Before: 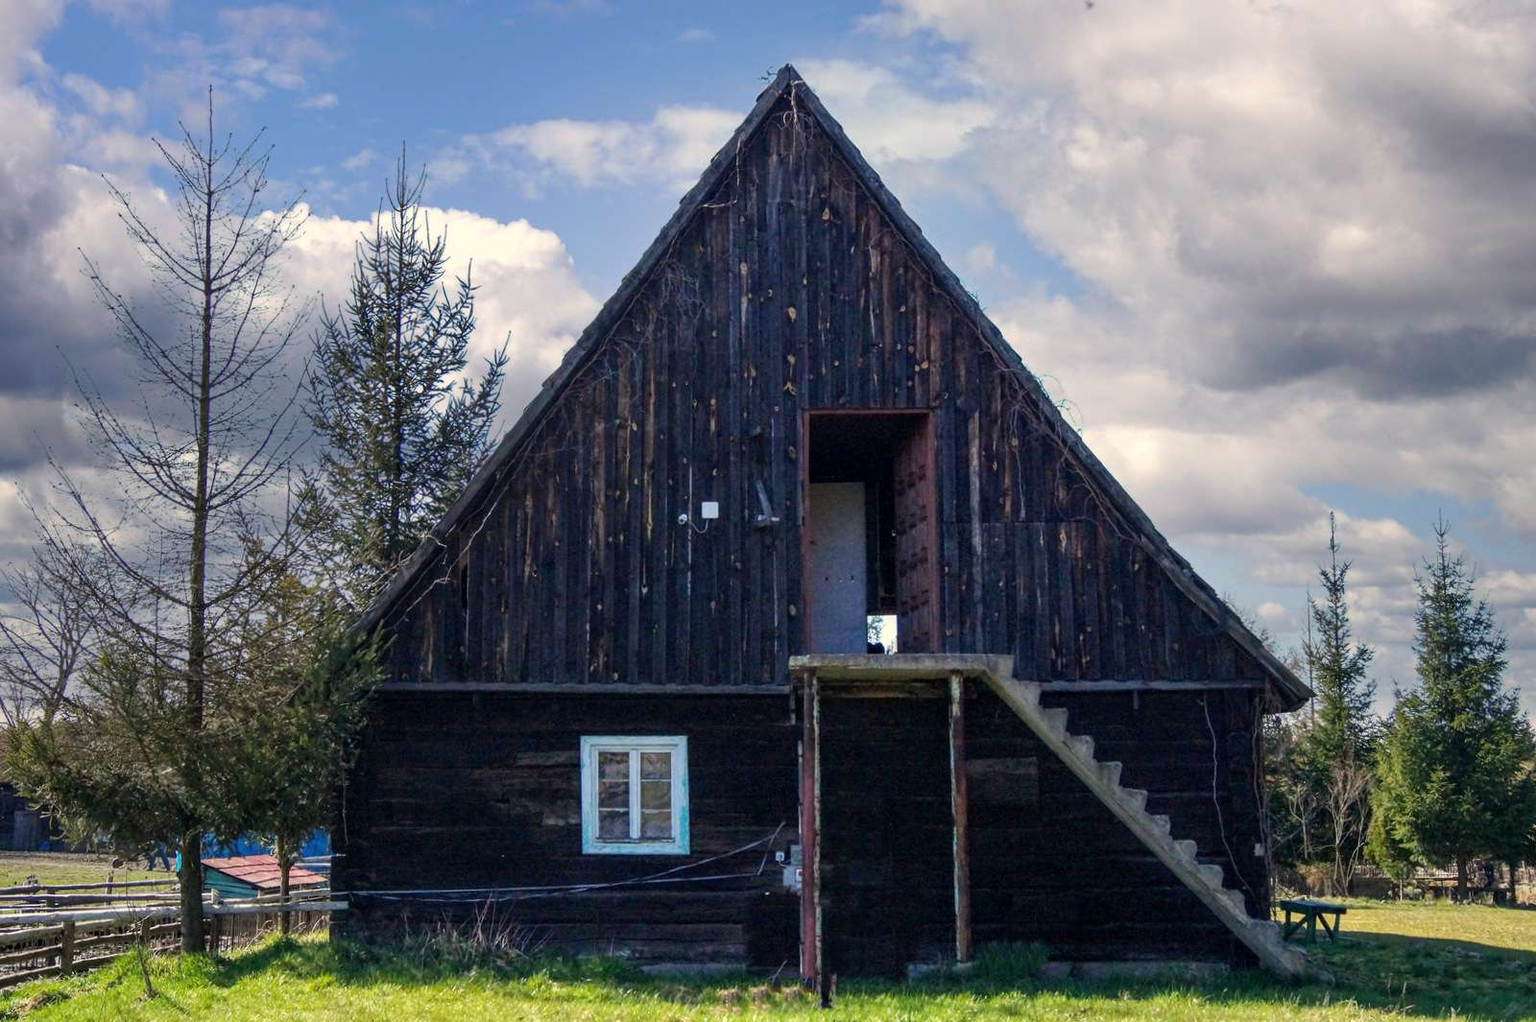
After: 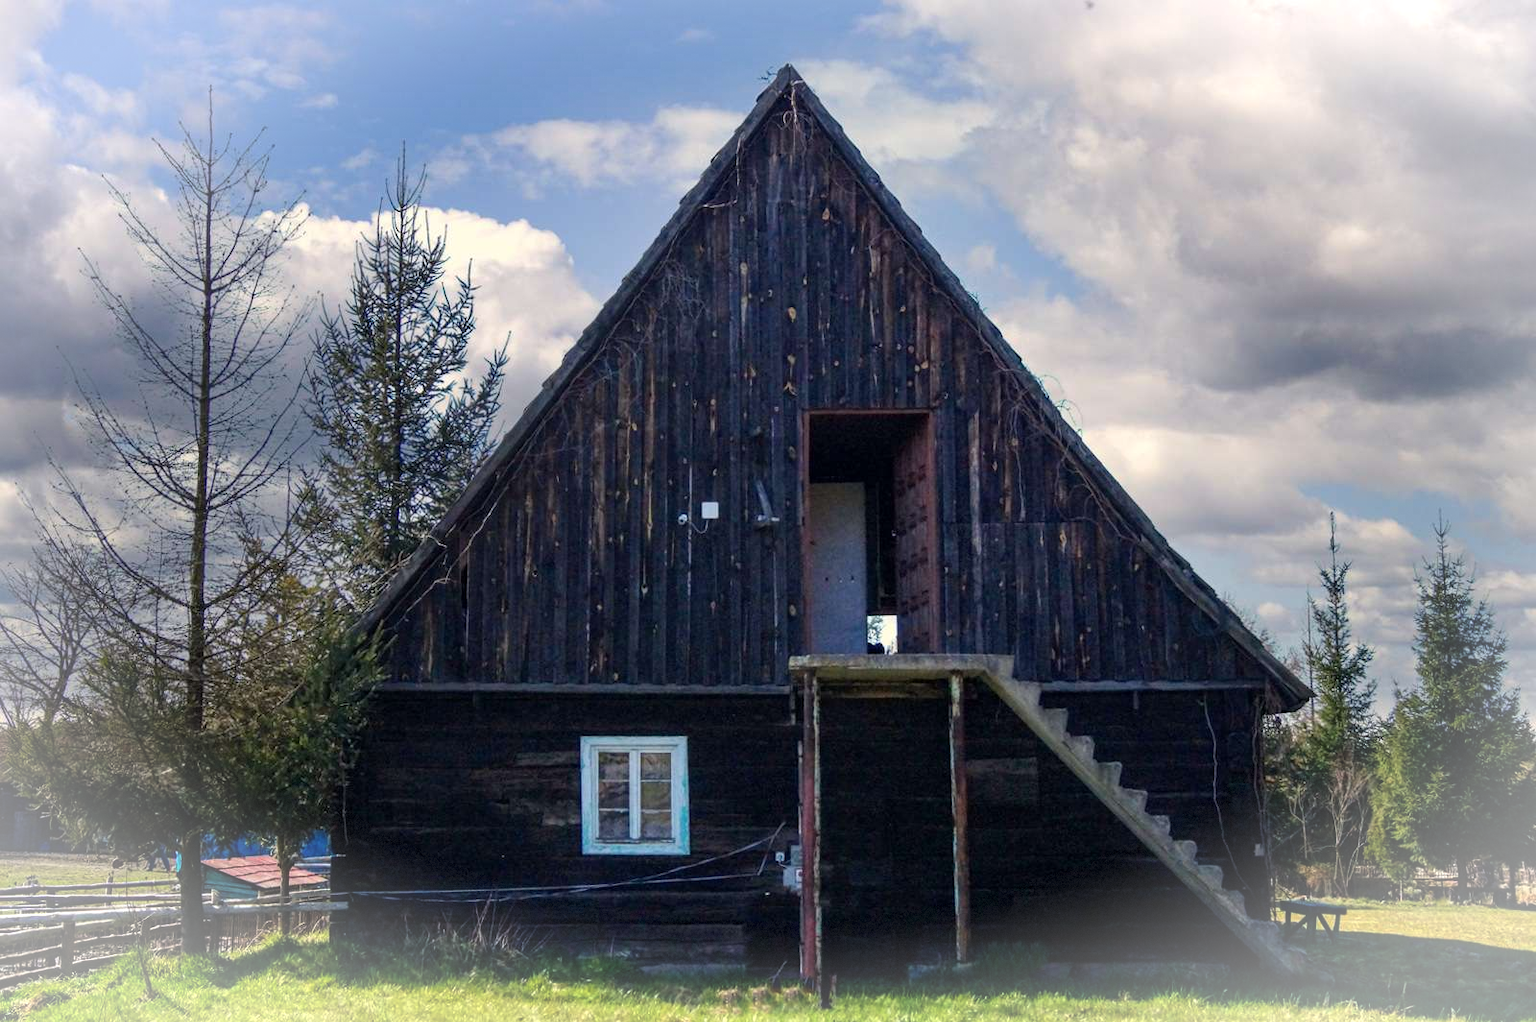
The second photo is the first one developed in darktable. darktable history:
vignetting: brightness 0.31, saturation 0.001, automatic ratio true, dithering 8-bit output, unbound false
